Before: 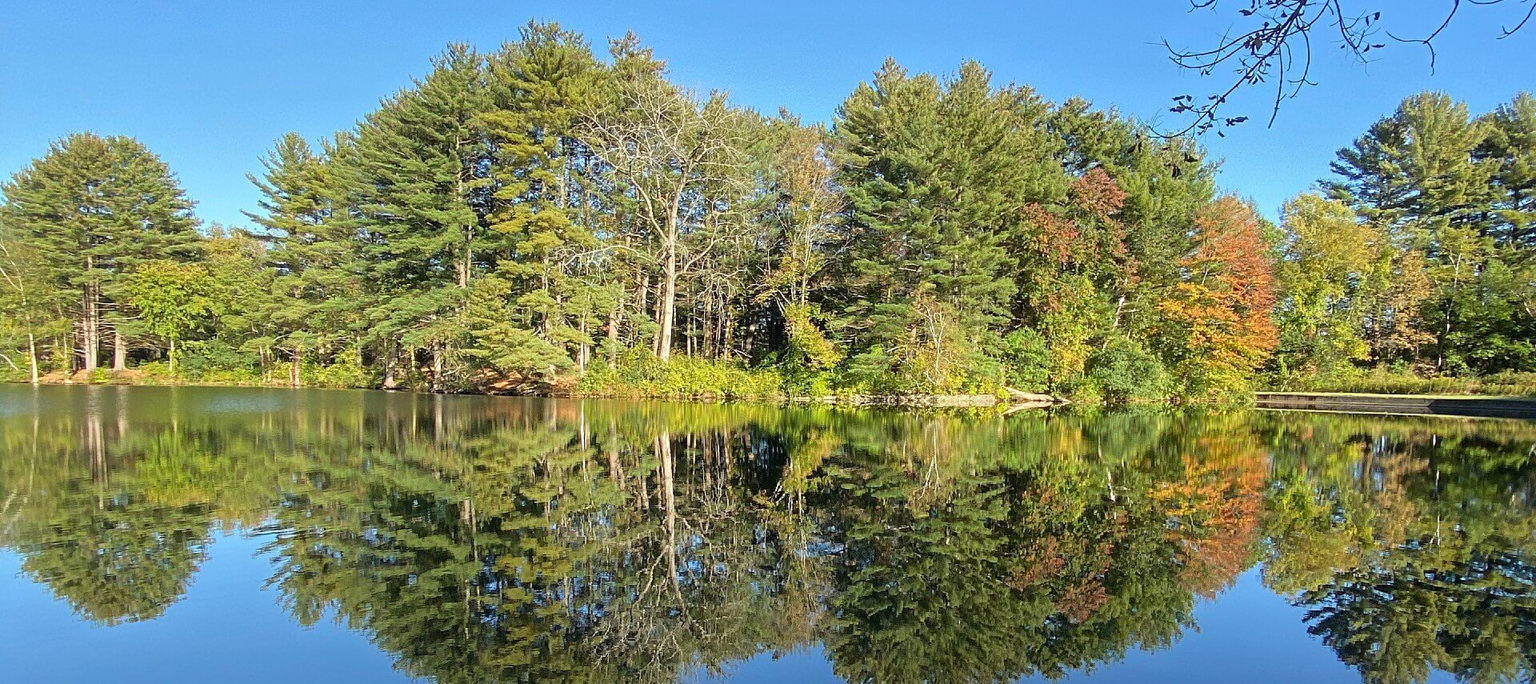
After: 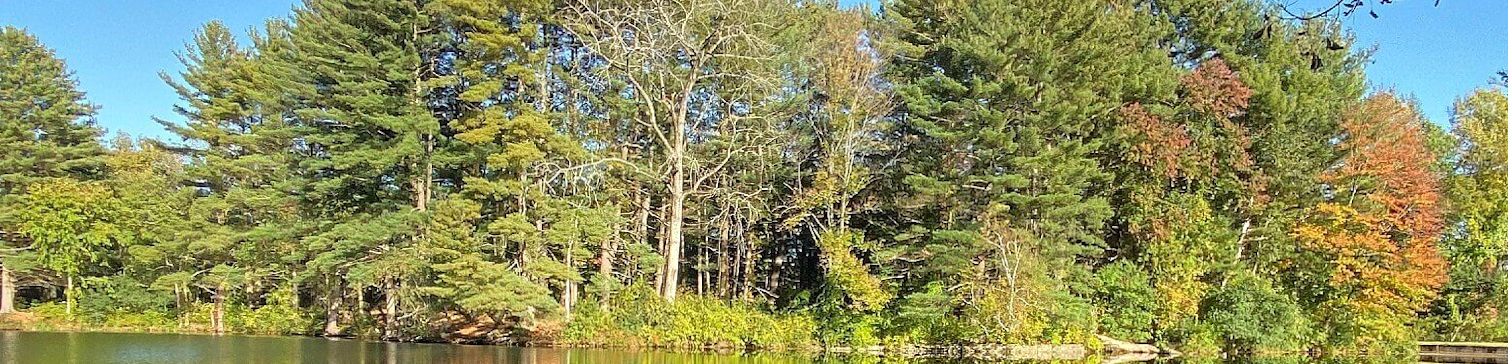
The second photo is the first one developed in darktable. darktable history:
rotate and perspective: lens shift (horizontal) -0.055, automatic cropping off
crop: left 7.036%, top 18.398%, right 14.379%, bottom 40.043%
tone equalizer: on, module defaults
white balance: emerald 1
